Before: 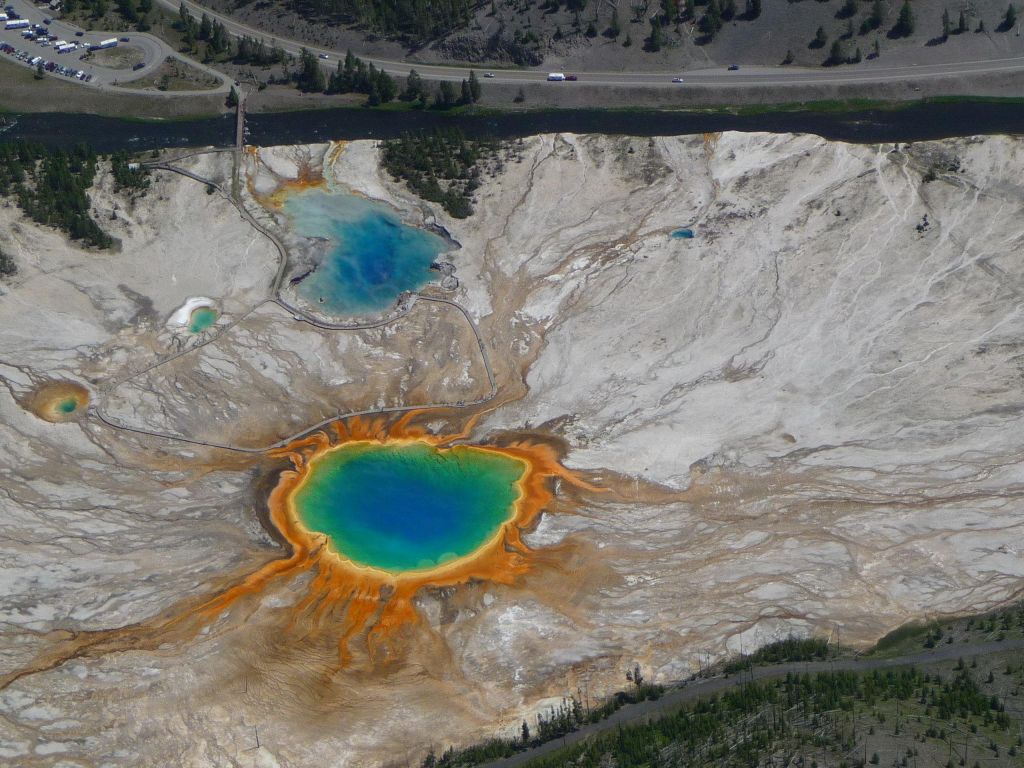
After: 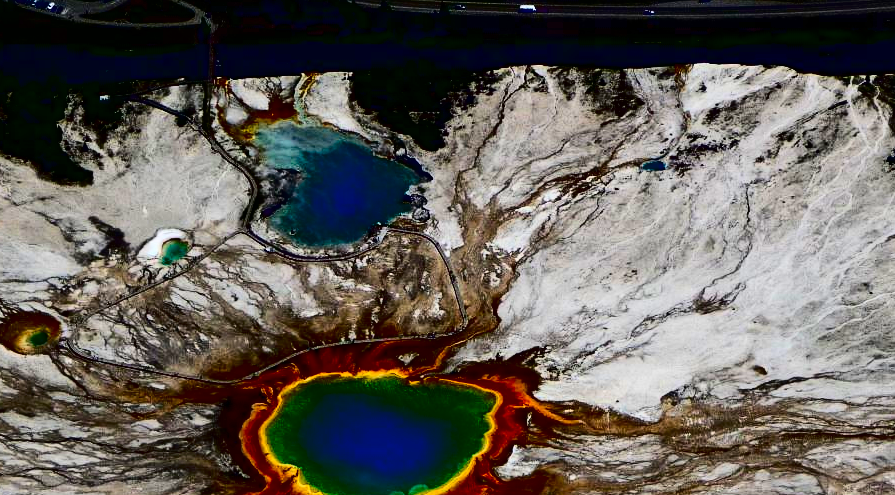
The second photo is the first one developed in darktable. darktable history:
contrast brightness saturation: contrast 0.754, brightness -0.99, saturation 0.998
crop: left 2.888%, top 8.958%, right 9.652%, bottom 26.502%
